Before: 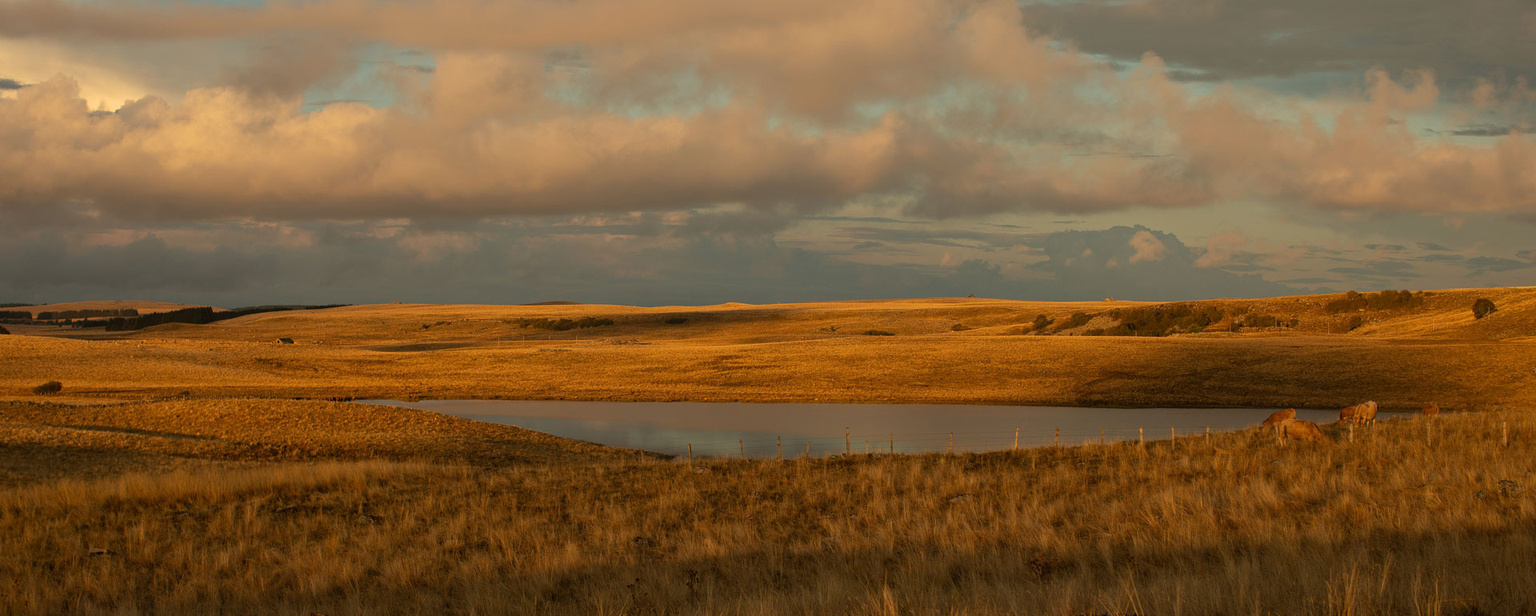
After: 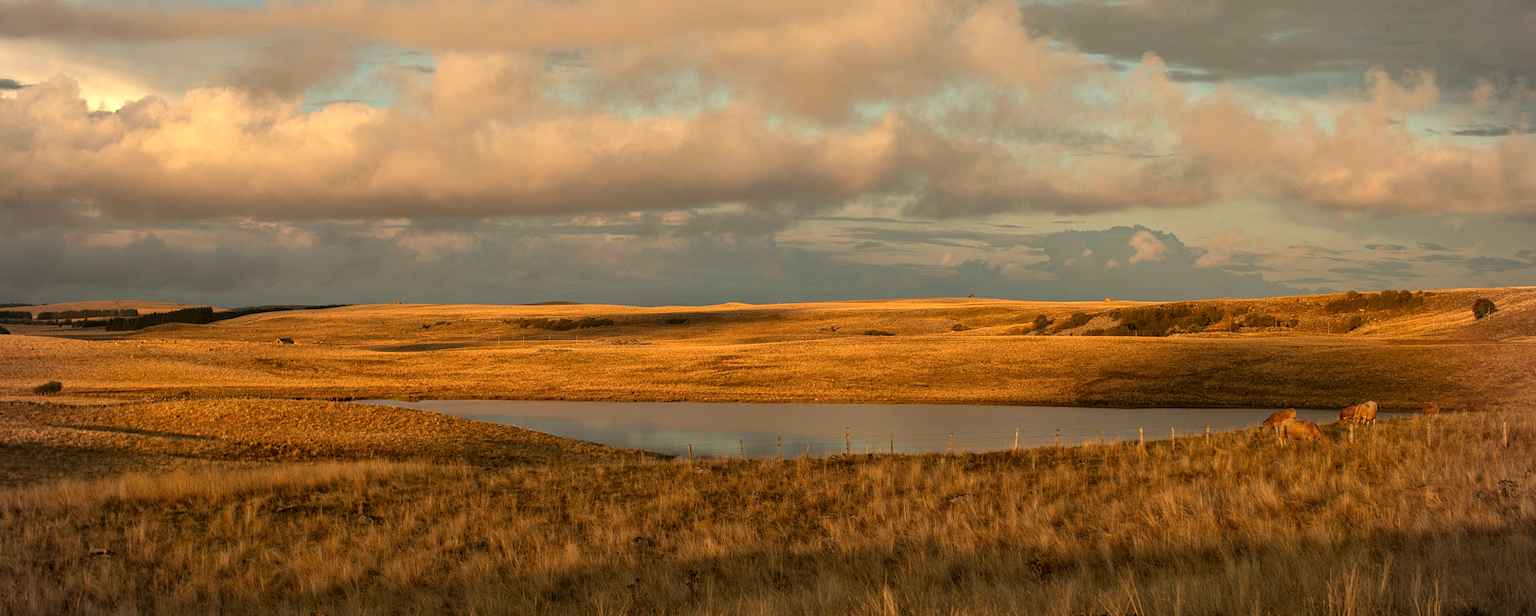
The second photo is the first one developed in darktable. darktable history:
vignetting: fall-off start 84.34%, fall-off radius 80.15%, brightness -0.441, saturation -0.69, width/height ratio 1.216
local contrast: on, module defaults
exposure: black level correction 0, exposure 0.499 EV, compensate highlight preservation false
